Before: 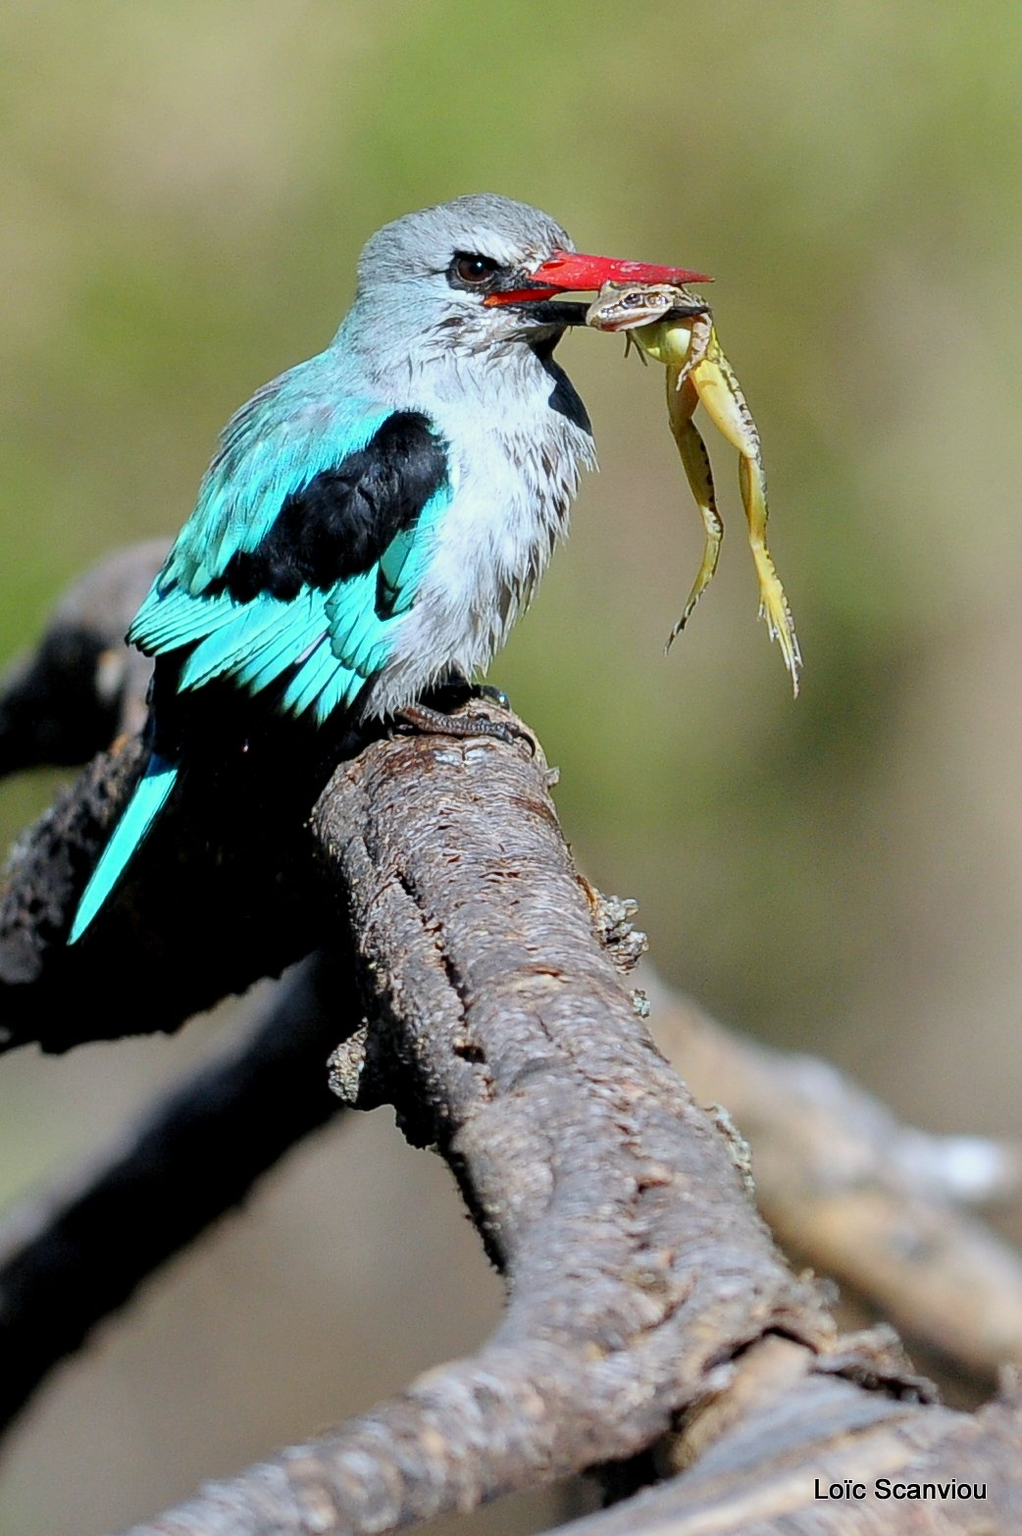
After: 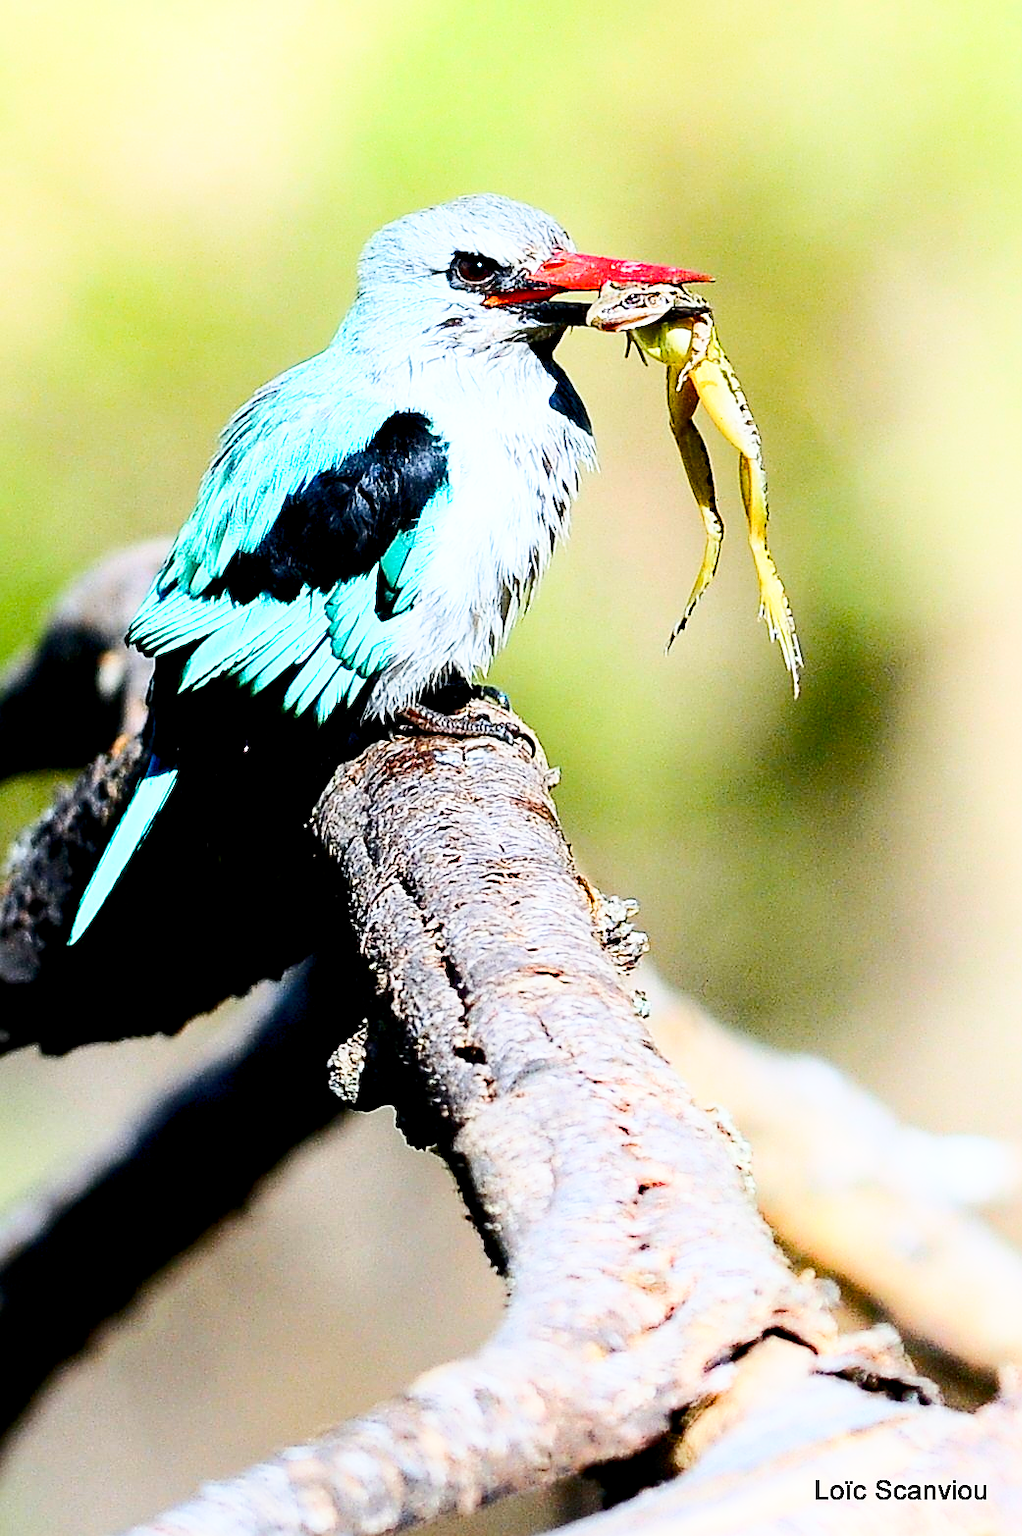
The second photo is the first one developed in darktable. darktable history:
base curve: curves: ch0 [(0, 0) (0.005, 0.002) (0.193, 0.295) (0.399, 0.664) (0.75, 0.928) (1, 1)], preserve colors none
tone equalizer: mask exposure compensation -0.509 EV
color balance rgb: global offset › luminance -0.496%, perceptual saturation grading › global saturation 20%, perceptual saturation grading › highlights -24.728%, perceptual saturation grading › shadows 49.972%
sharpen: on, module defaults
crop: bottom 0.055%
contrast brightness saturation: contrast 0.271
shadows and highlights: highlights 71.83, highlights color adjustment 72.68%, soften with gaussian
